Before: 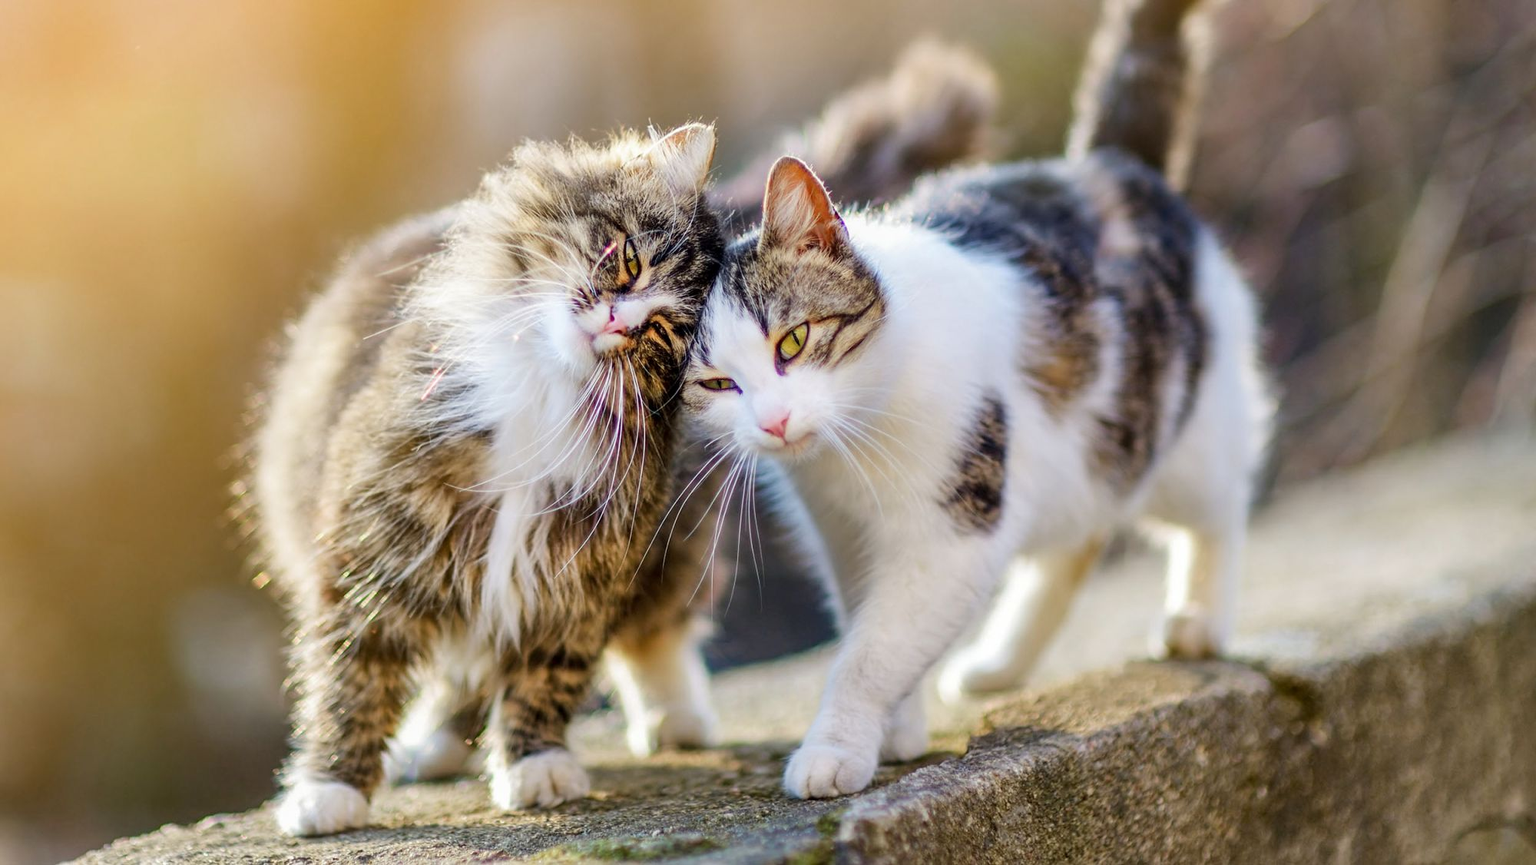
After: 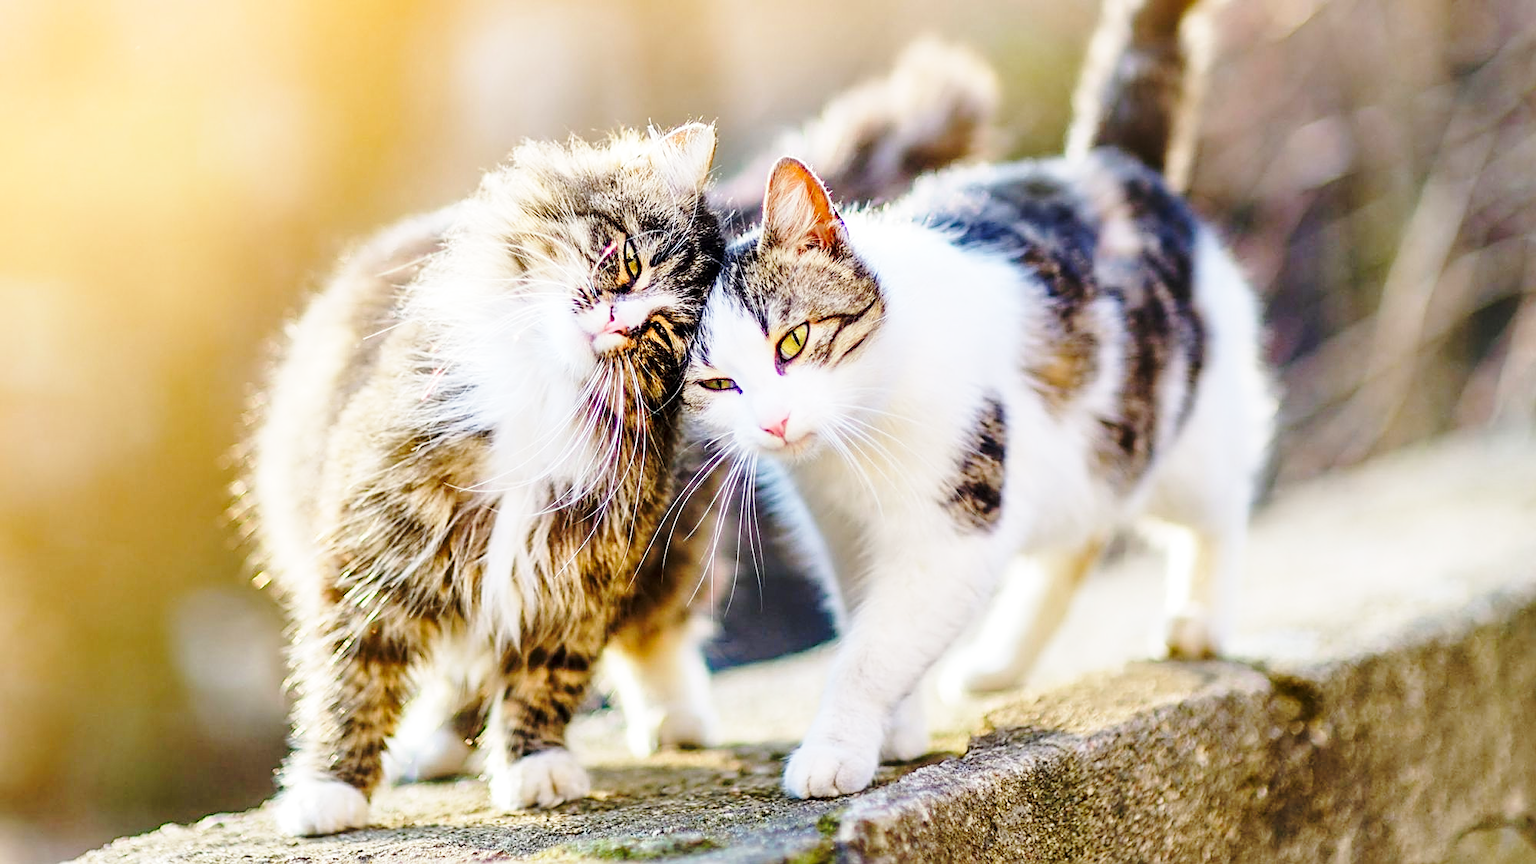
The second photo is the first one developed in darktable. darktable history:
base curve: curves: ch0 [(0, 0) (0.032, 0.037) (0.105, 0.228) (0.435, 0.76) (0.856, 0.983) (1, 1)], preserve colors none
sharpen: radius 1.962
